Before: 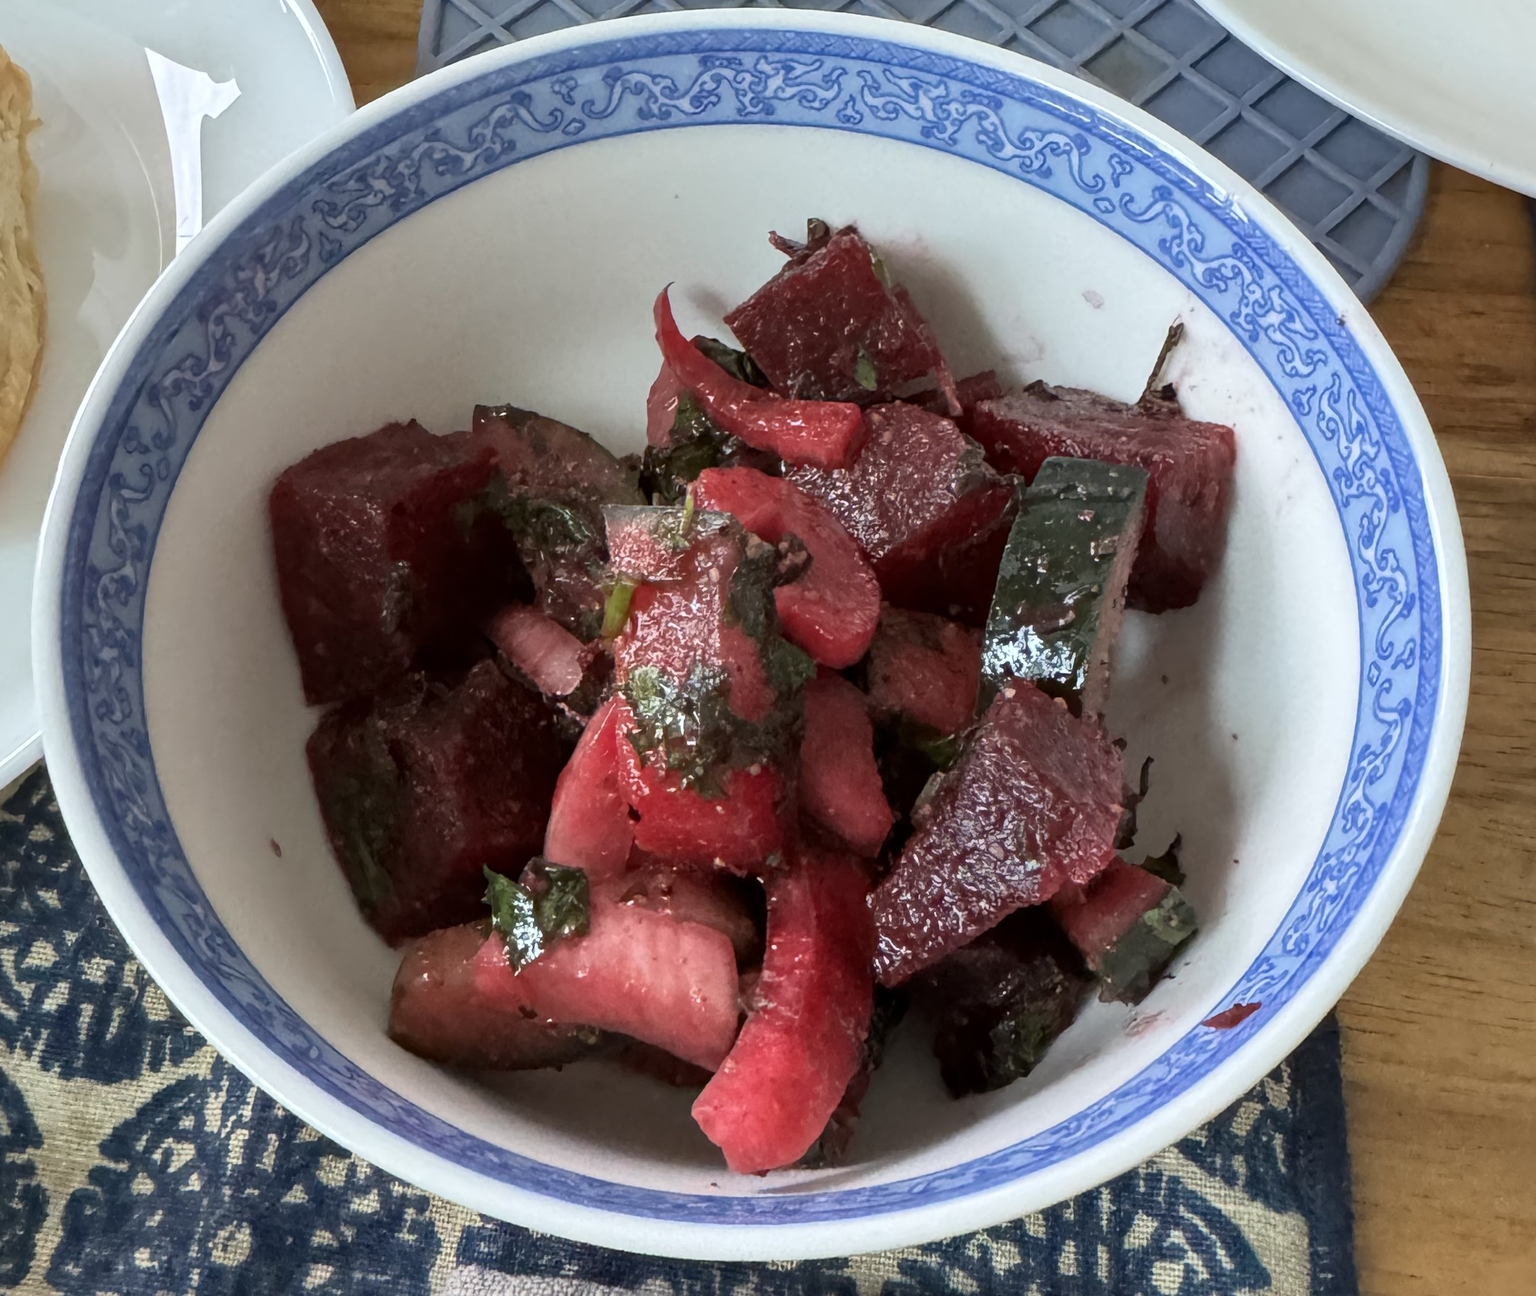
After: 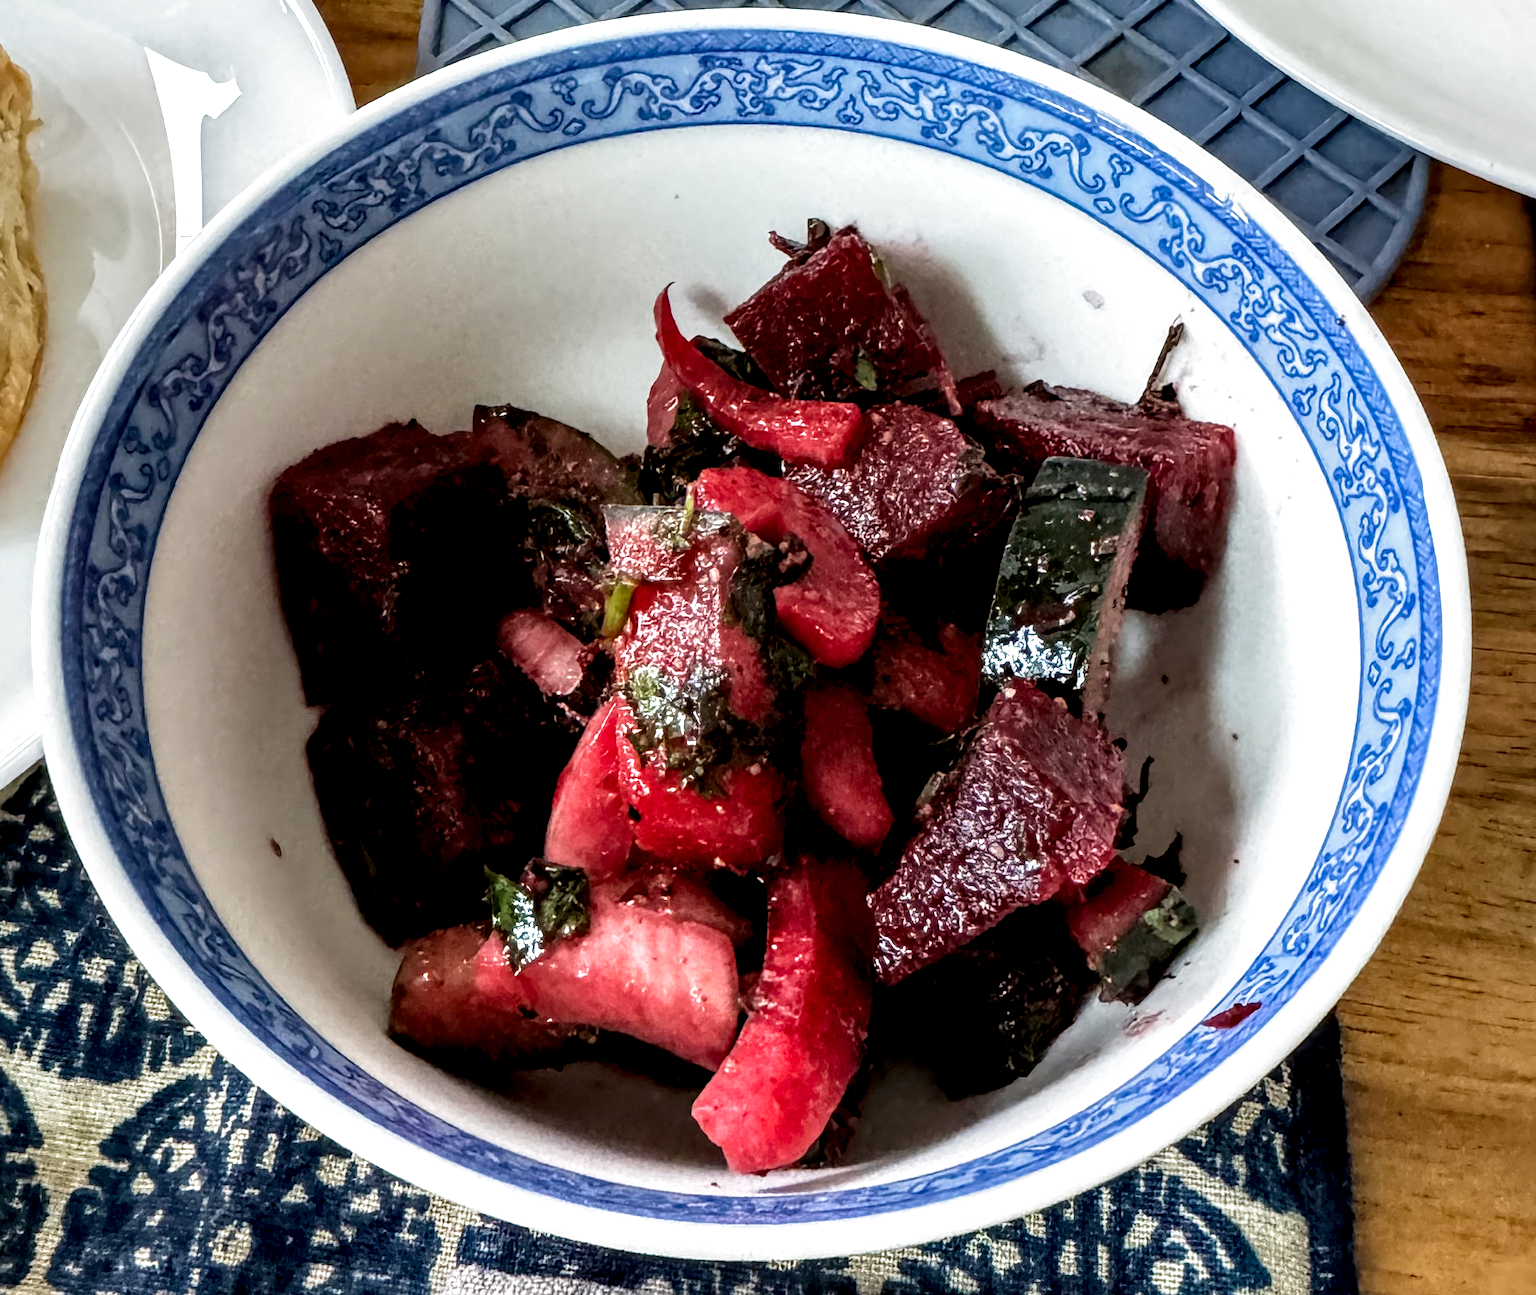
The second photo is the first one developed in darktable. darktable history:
local contrast: highlights 60%, shadows 60%, detail 160%
filmic rgb: black relative exposure -8.2 EV, white relative exposure 2.2 EV, threshold 3 EV, hardness 7.11, latitude 75%, contrast 1.325, highlights saturation mix -2%, shadows ↔ highlights balance 30%, preserve chrominance no, color science v5 (2021), contrast in shadows safe, contrast in highlights safe, enable highlight reconstruction true
